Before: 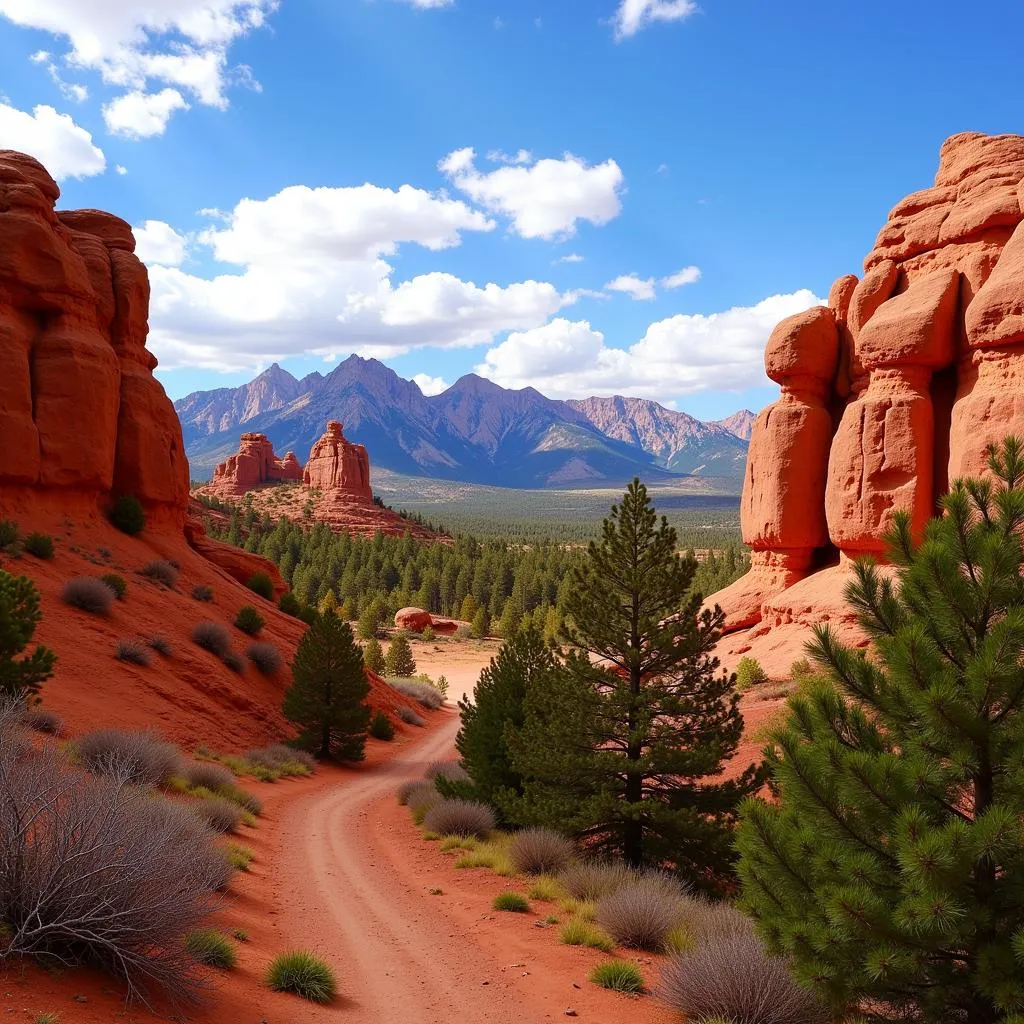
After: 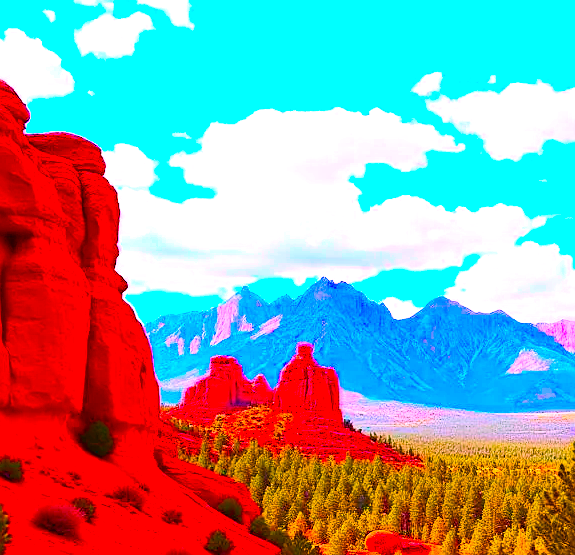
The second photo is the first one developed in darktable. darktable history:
sharpen: on, module defaults
color correction: highlights a* 19.42, highlights b* -12.3, saturation 1.63
crop and rotate: left 3.022%, top 7.592%, right 40.749%, bottom 38.183%
color balance rgb: highlights gain › luminance 18.108%, linear chroma grading › shadows 17.531%, linear chroma grading › highlights 60.678%, linear chroma grading › global chroma 49.365%, perceptual saturation grading › global saturation 0.809%, perceptual saturation grading › highlights -14.902%, perceptual saturation grading › shadows 25.933%
tone equalizer: edges refinement/feathering 500, mask exposure compensation -1.57 EV, preserve details no
contrast brightness saturation: contrast 0.237, brightness 0.255, saturation 0.39
exposure: black level correction 0, exposure 0.696 EV, compensate exposure bias true, compensate highlight preservation false
